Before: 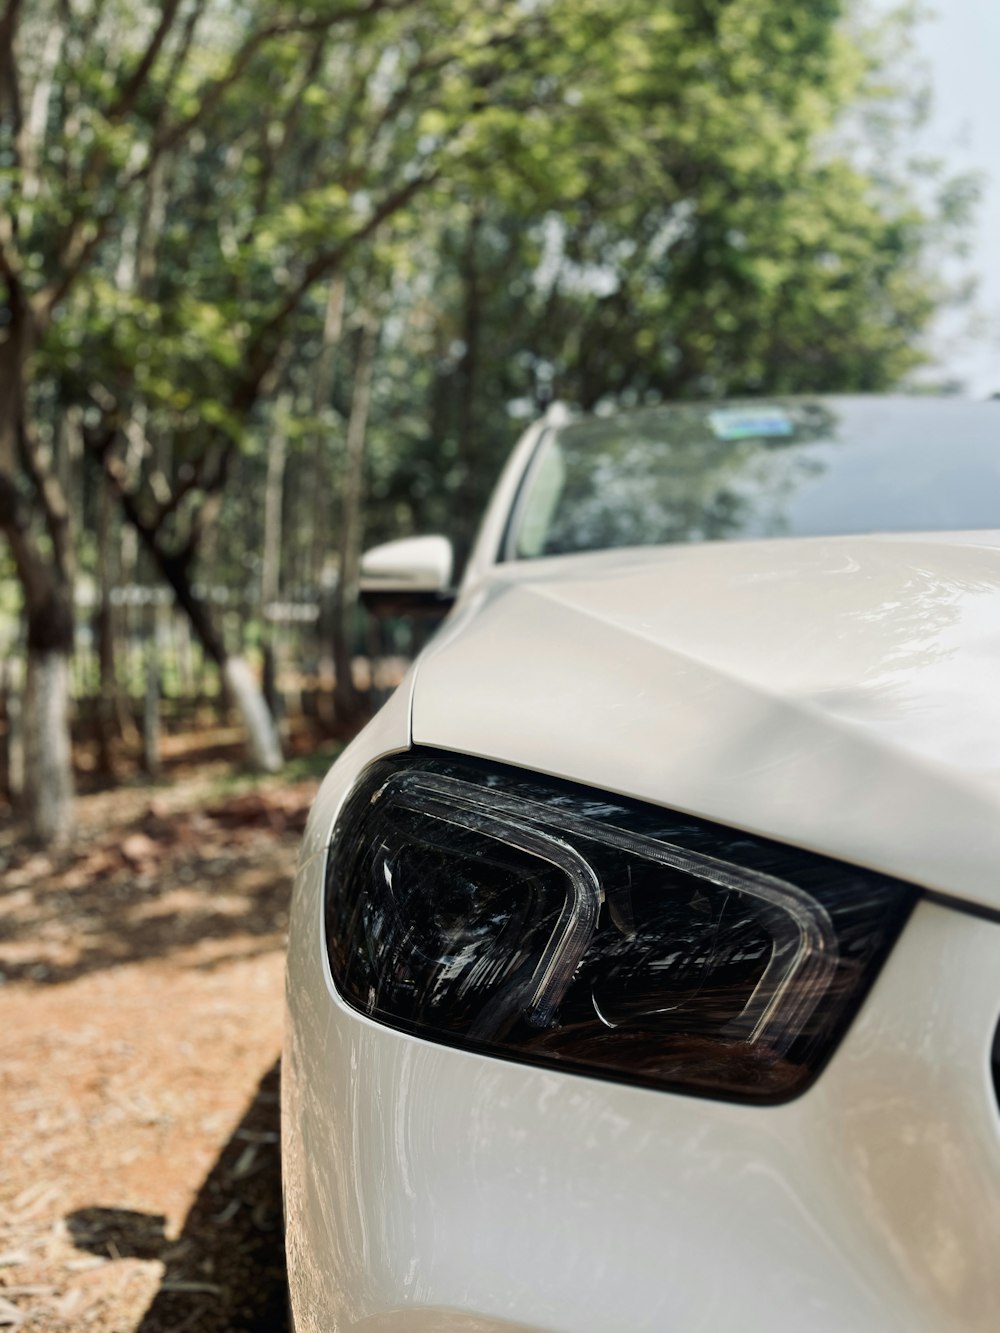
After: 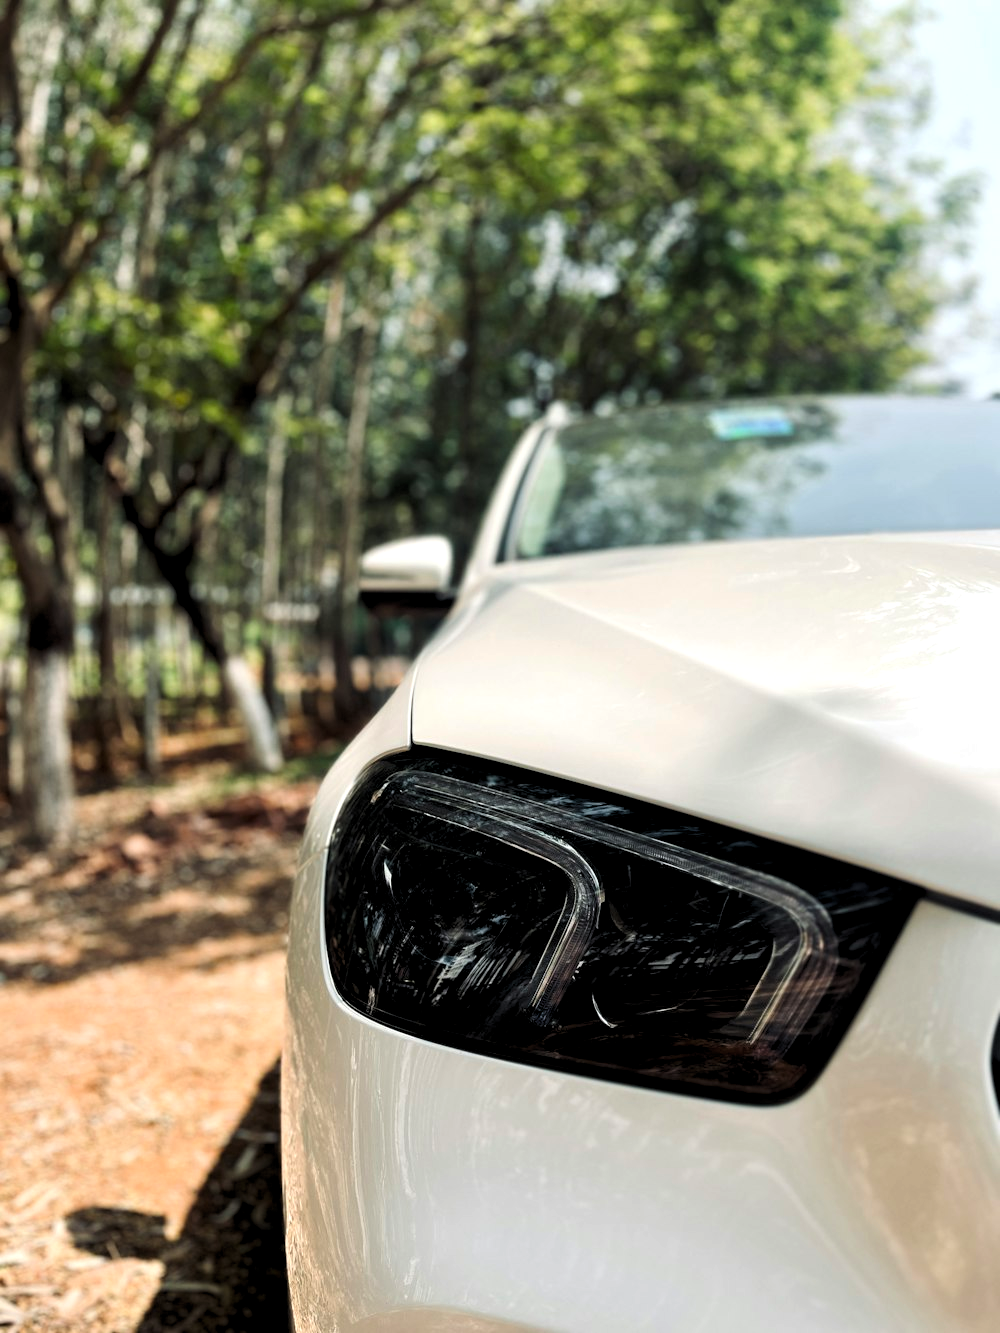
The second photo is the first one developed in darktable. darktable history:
levels: white 99.9%, levels [0.055, 0.477, 0.9]
